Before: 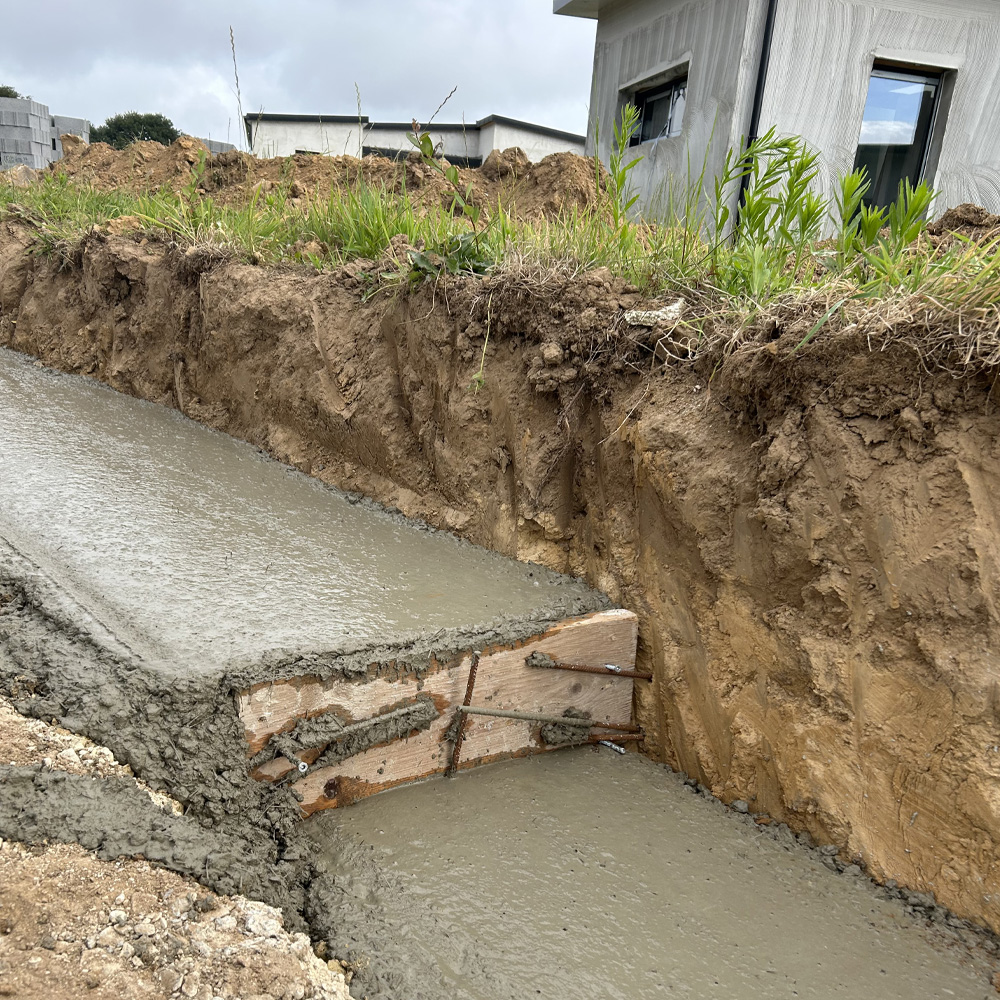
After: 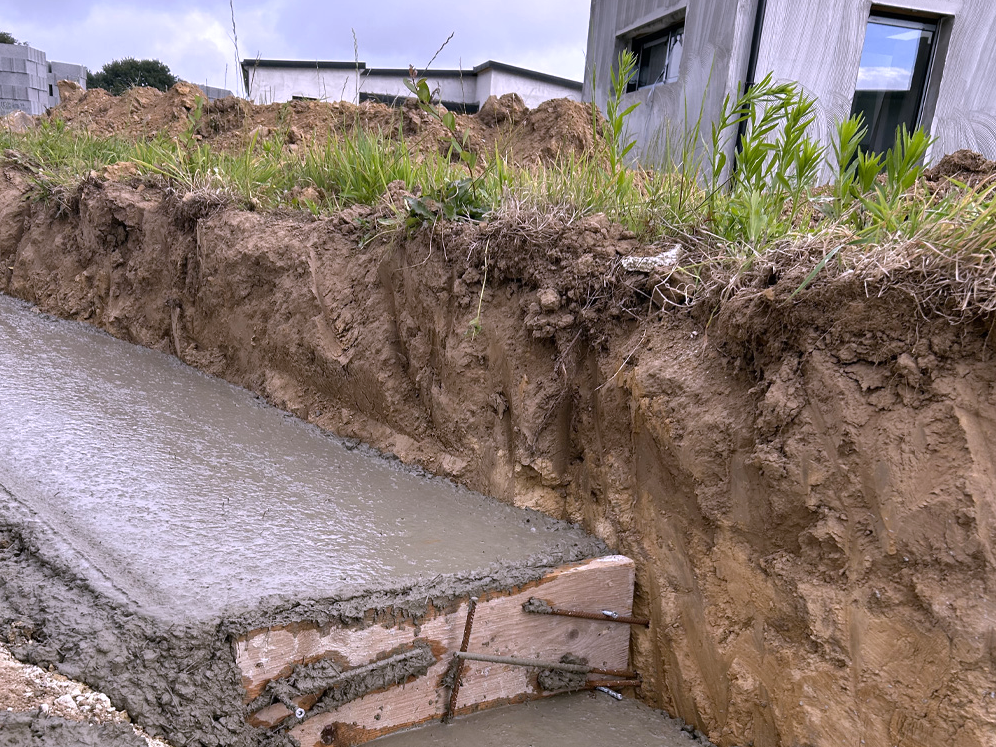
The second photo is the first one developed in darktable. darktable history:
base curve: curves: ch0 [(0, 0) (0.74, 0.67) (1, 1)]
white balance: red 1.042, blue 1.17
crop: left 0.387%, top 5.469%, bottom 19.809%
